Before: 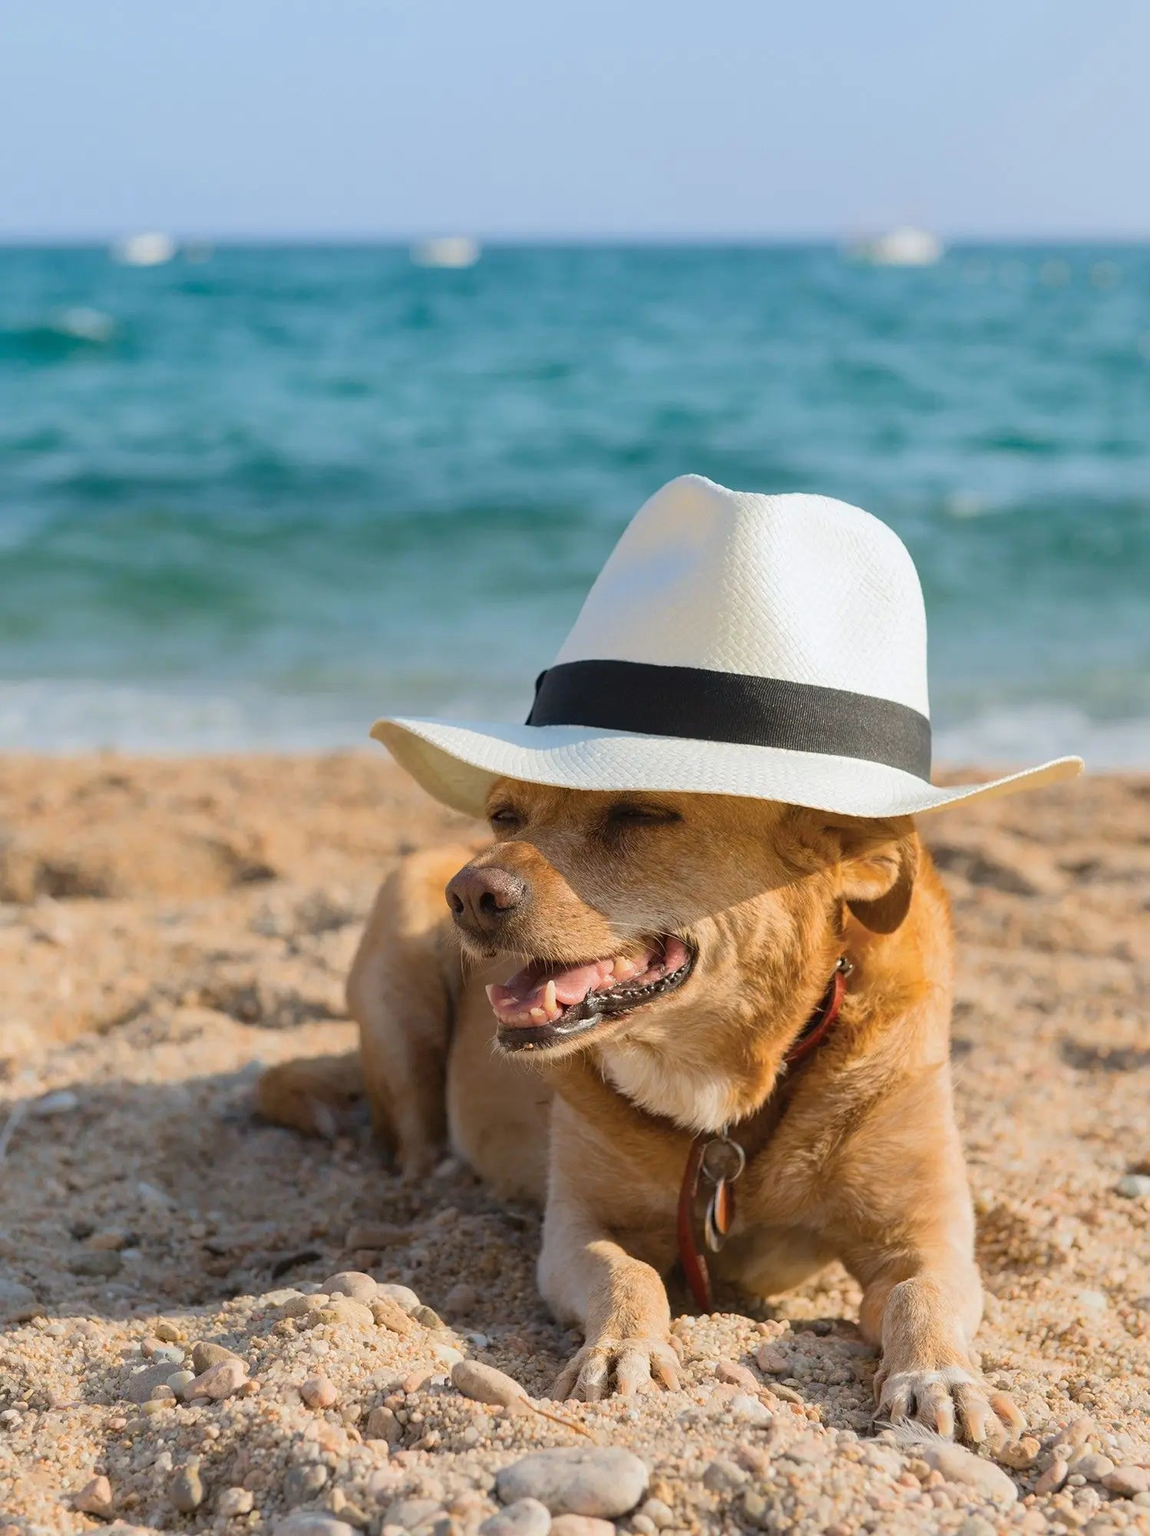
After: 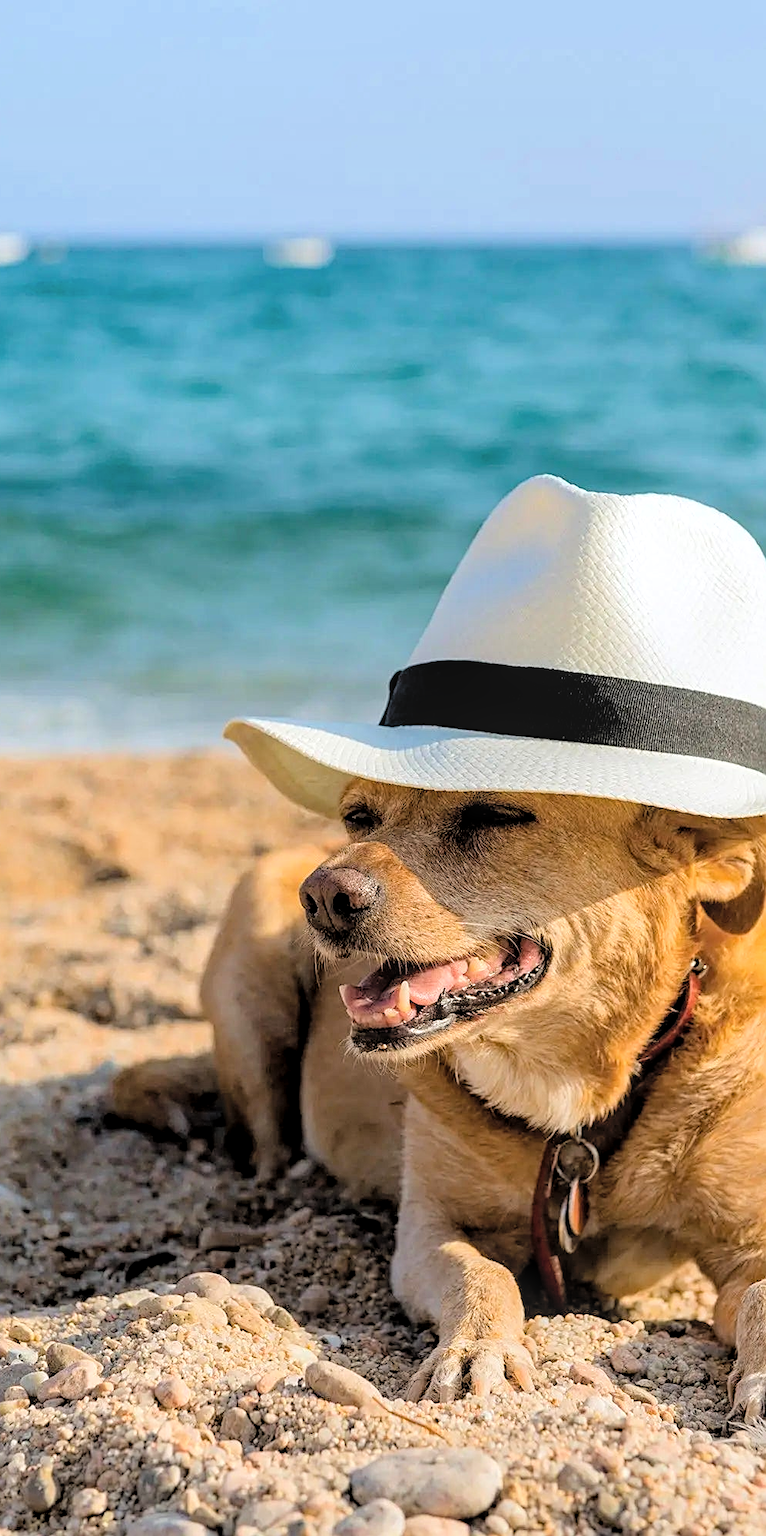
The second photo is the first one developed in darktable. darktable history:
filmic rgb: black relative exposure -3.94 EV, white relative exposure 3.15 EV, hardness 2.87
sharpen: on, module defaults
contrast brightness saturation: brightness 0.124
local contrast: on, module defaults
crop and rotate: left 12.801%, right 20.618%
levels: levels [0, 0.474, 0.947]
haze removal: strength 0.283, distance 0.244, compatibility mode true
